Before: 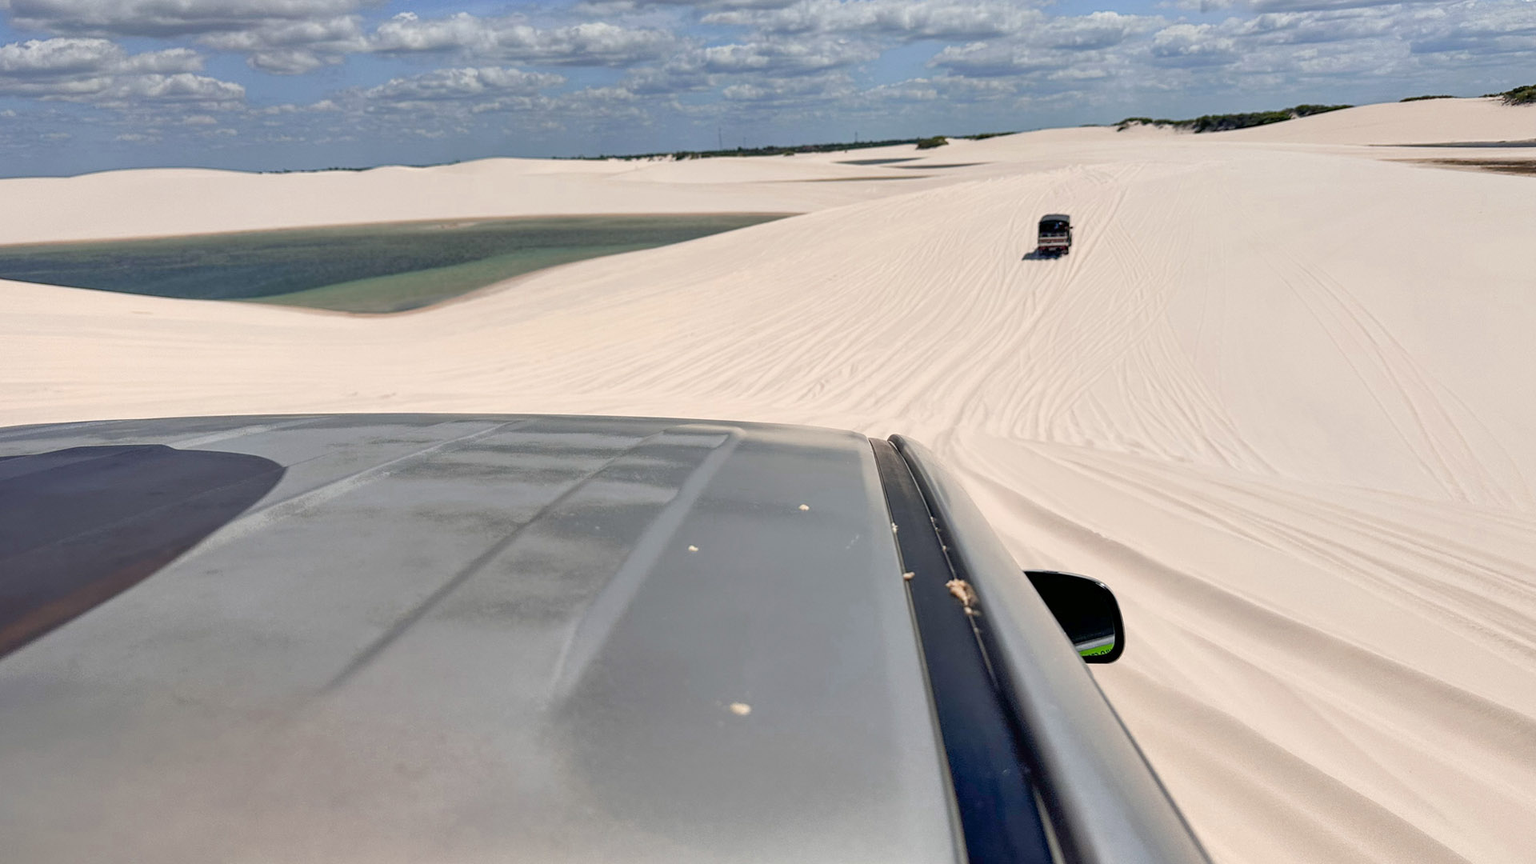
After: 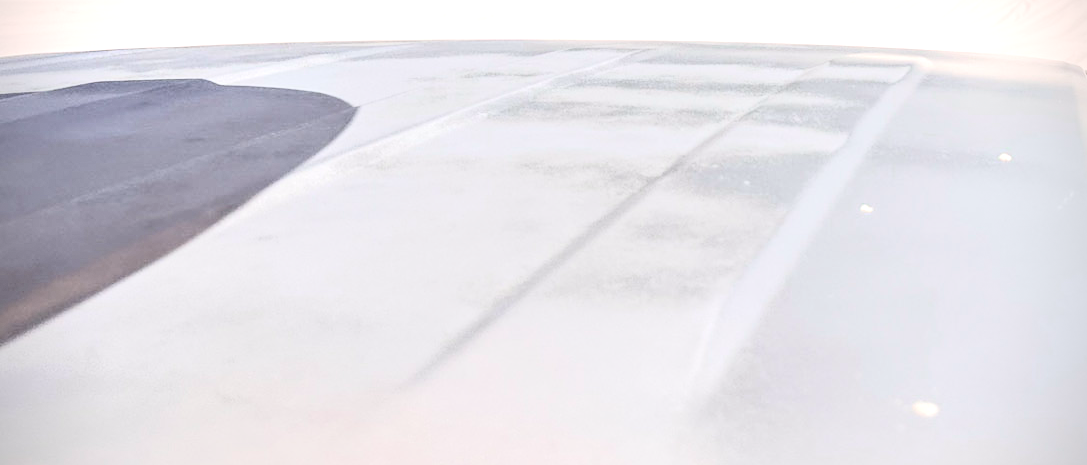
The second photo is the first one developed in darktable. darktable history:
contrast brightness saturation: brightness 0.183, saturation -0.483
tone curve: curves: ch0 [(0, 0.031) (0.139, 0.084) (0.311, 0.278) (0.495, 0.544) (0.718, 0.816) (0.841, 0.909) (1, 0.967)]; ch1 [(0, 0) (0.272, 0.249) (0.388, 0.385) (0.479, 0.456) (0.495, 0.497) (0.538, 0.55) (0.578, 0.595) (0.707, 0.778) (1, 1)]; ch2 [(0, 0) (0.125, 0.089) (0.353, 0.329) (0.443, 0.408) (0.502, 0.495) (0.56, 0.553) (0.608, 0.631) (1, 1)], color space Lab, independent channels, preserve colors none
crop: top 44.17%, right 43.34%, bottom 12.737%
exposure: black level correction 0.001, exposure 0.954 EV, compensate highlight preservation false
vignetting: brightness -0.458, saturation -0.293, dithering 8-bit output
tone equalizer: -8 EV -0.377 EV, -7 EV -0.423 EV, -6 EV -0.342 EV, -5 EV -0.191 EV, -3 EV 0.197 EV, -2 EV 0.307 EV, -1 EV 0.396 EV, +0 EV 0.432 EV, edges refinement/feathering 500, mask exposure compensation -1.57 EV, preserve details guided filter
local contrast: mode bilateral grid, contrast 20, coarseness 50, detail 119%, midtone range 0.2
